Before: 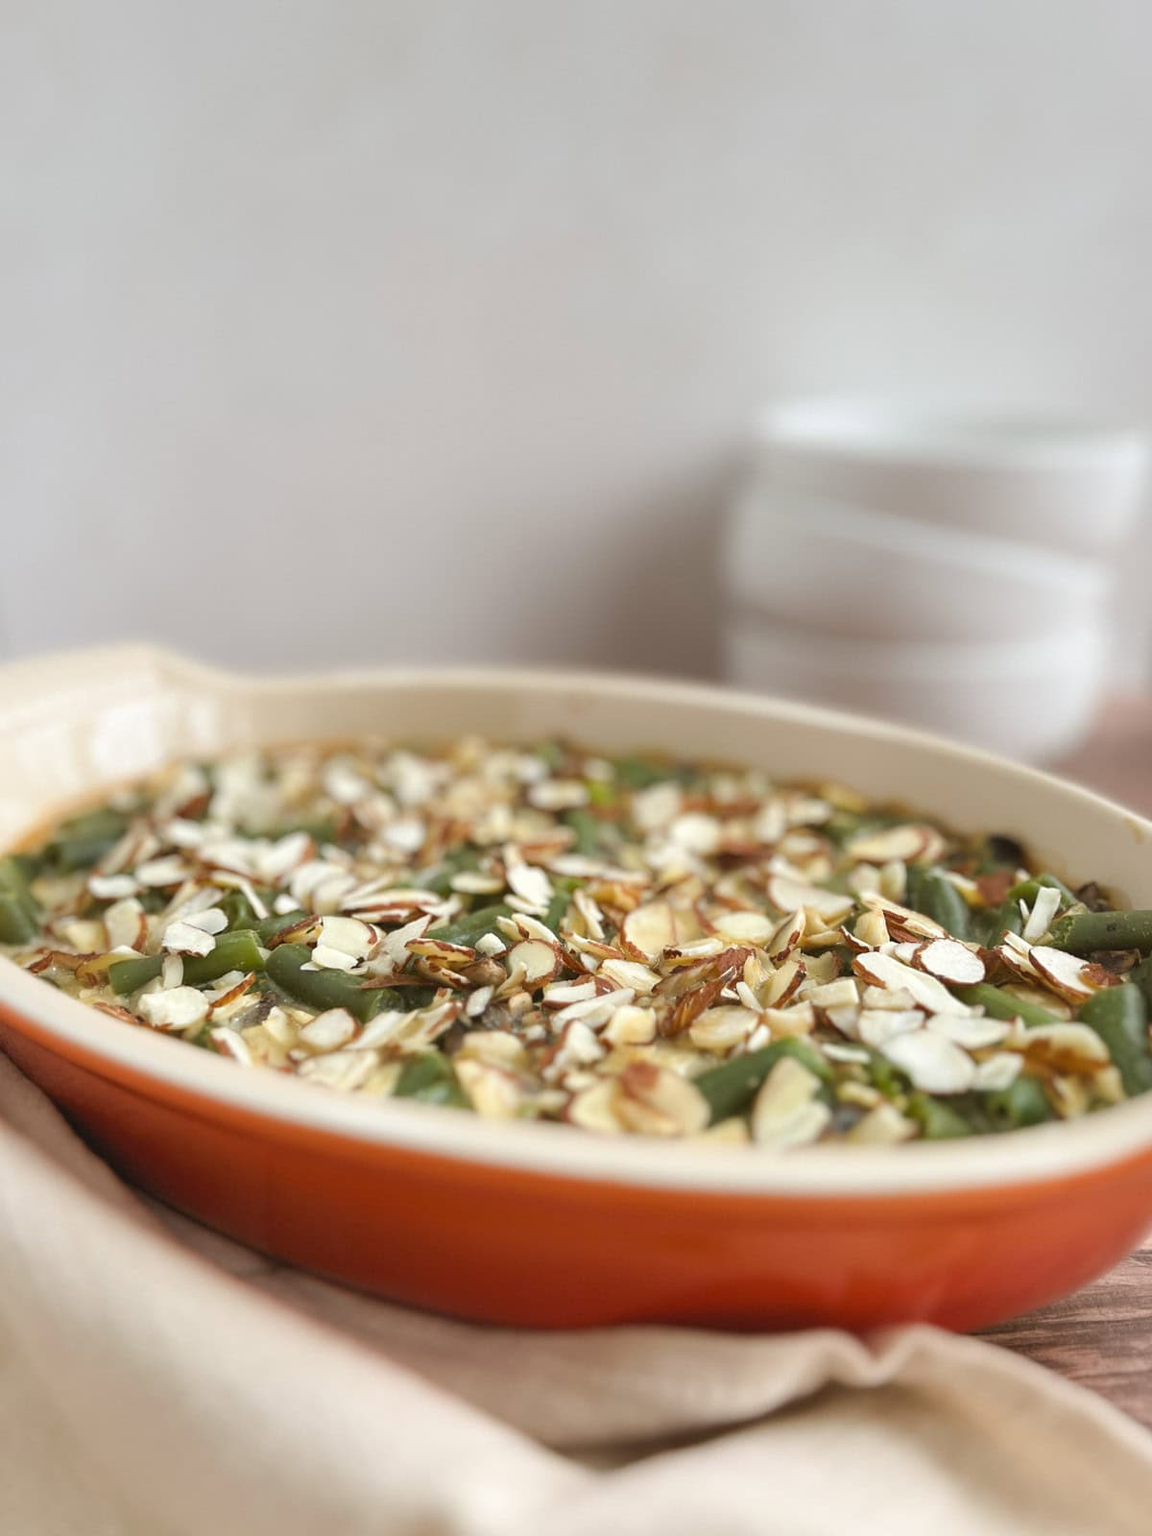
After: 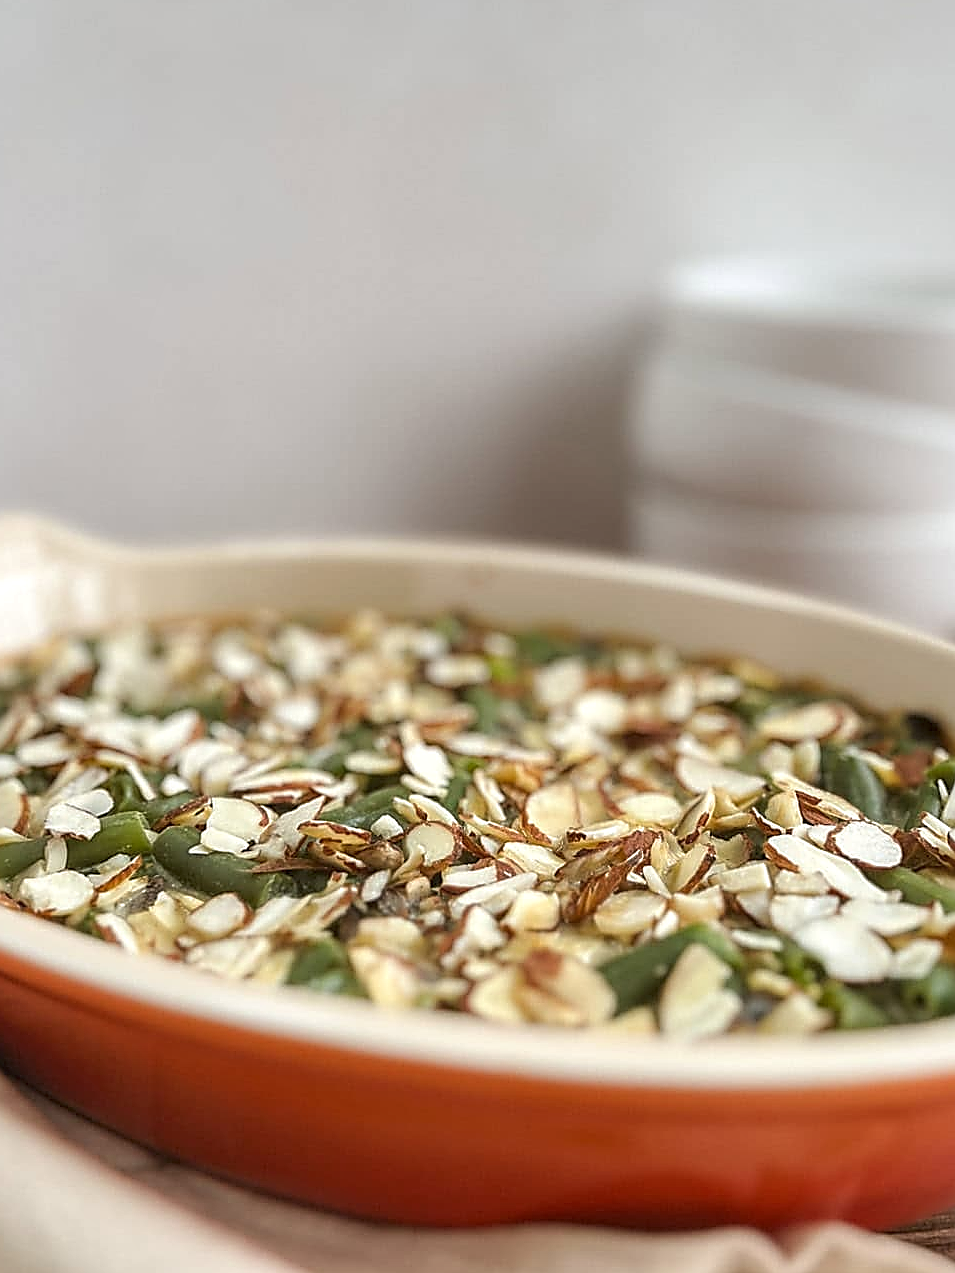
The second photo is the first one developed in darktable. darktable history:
sharpen: radius 1.726, amount 1.31
local contrast: detail 130%
crop and rotate: left 10.39%, top 9.866%, right 9.986%, bottom 10.553%
